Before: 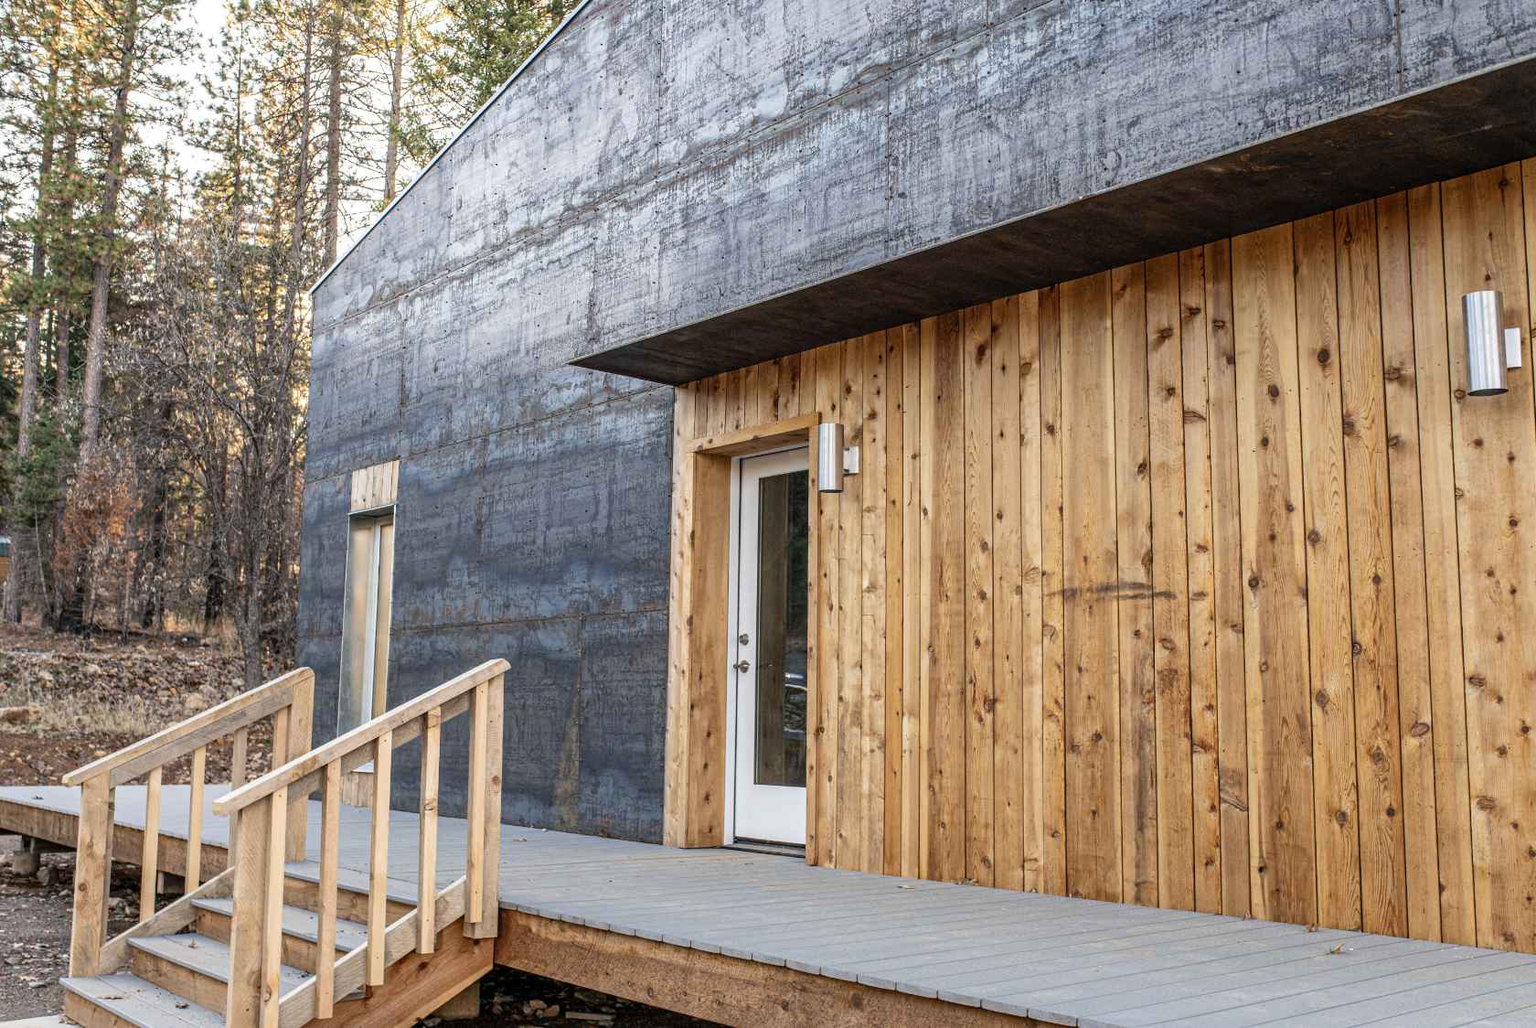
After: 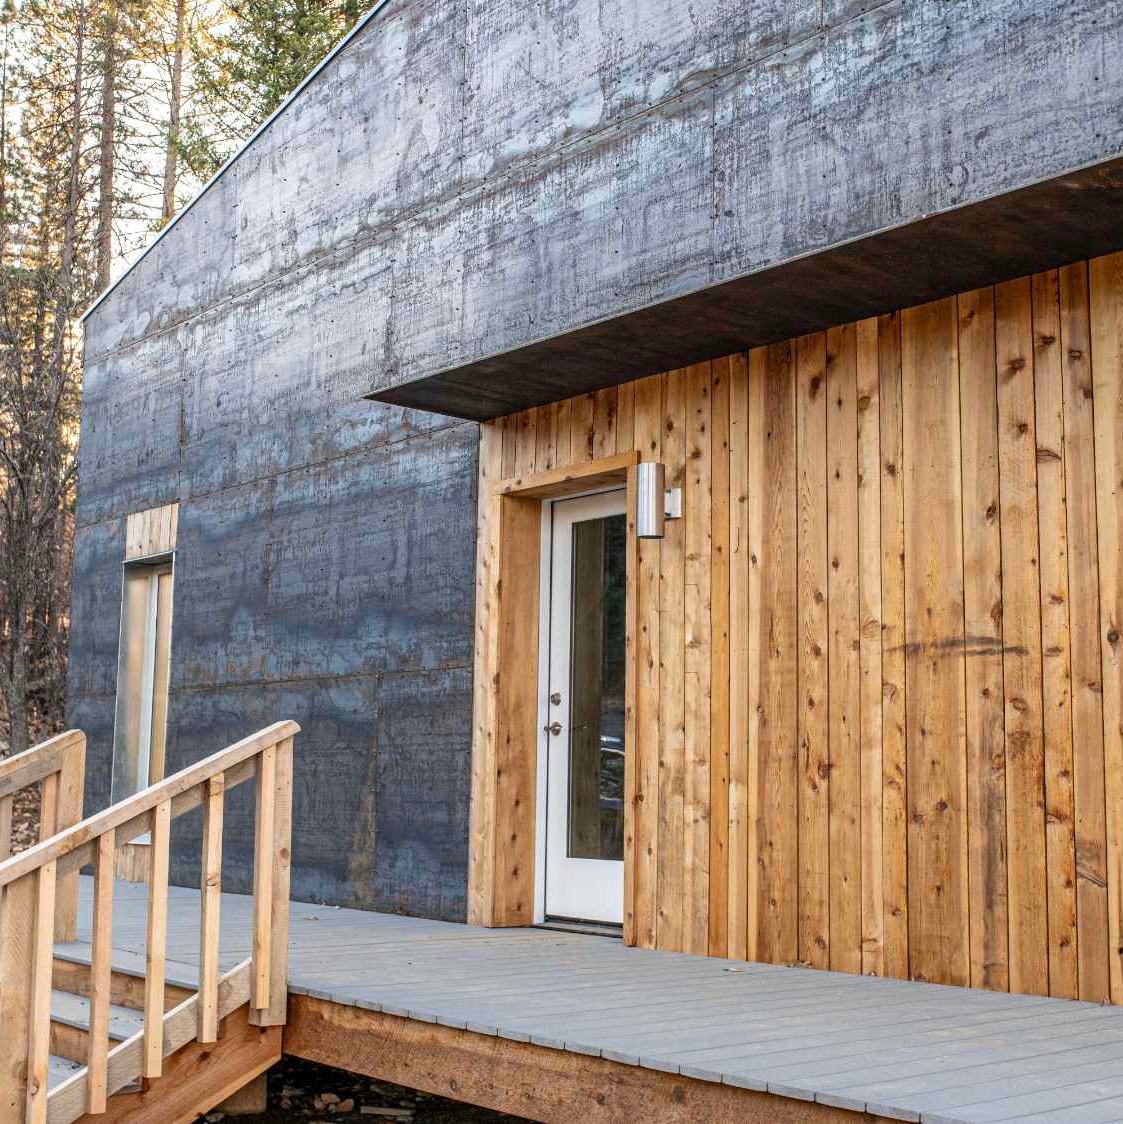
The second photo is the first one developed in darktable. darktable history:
crop: left 15.37%, right 17.732%
